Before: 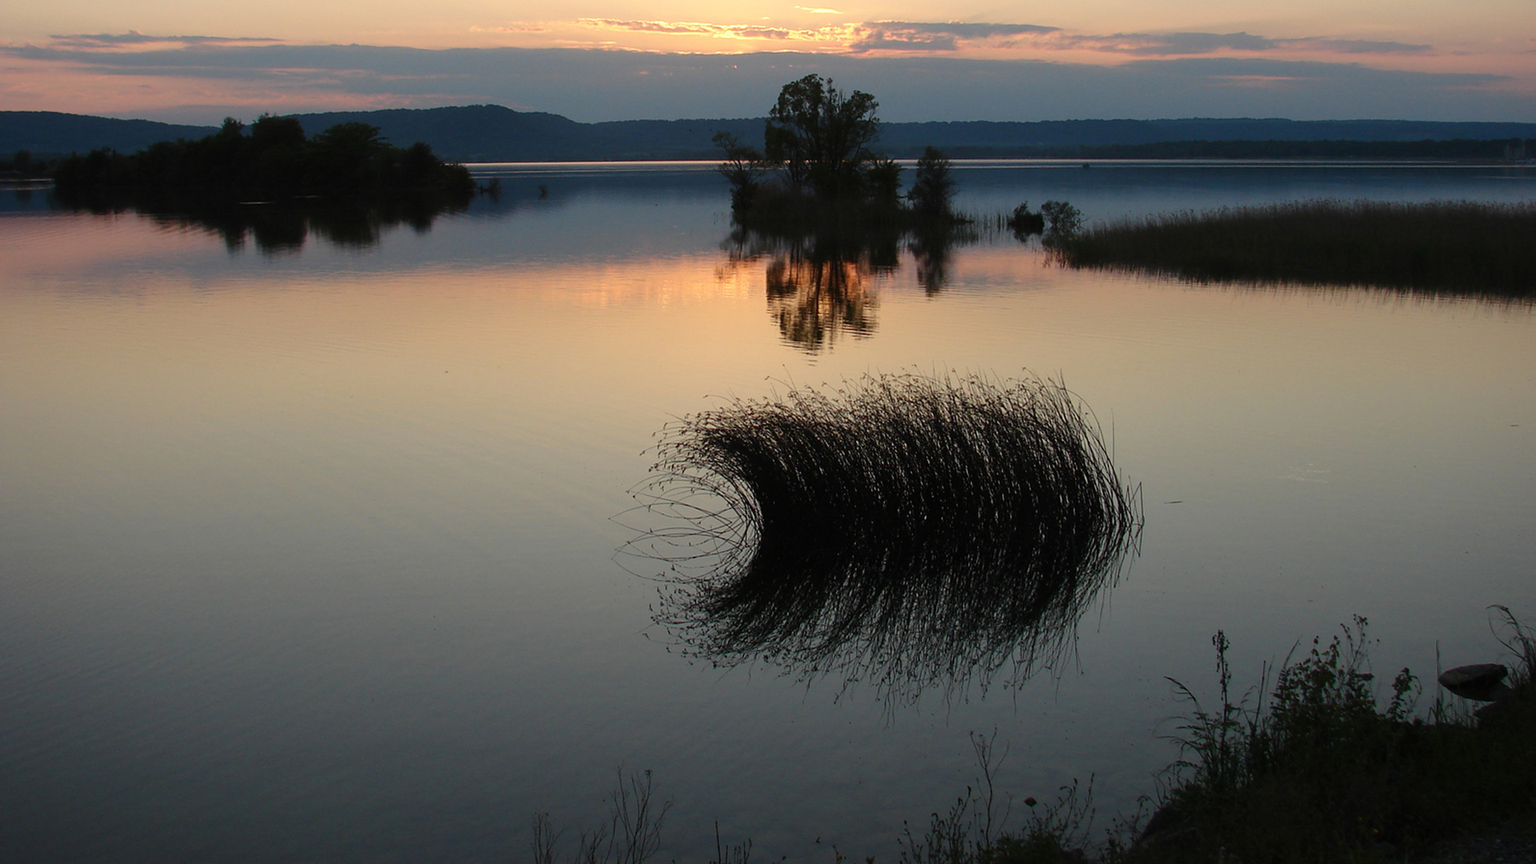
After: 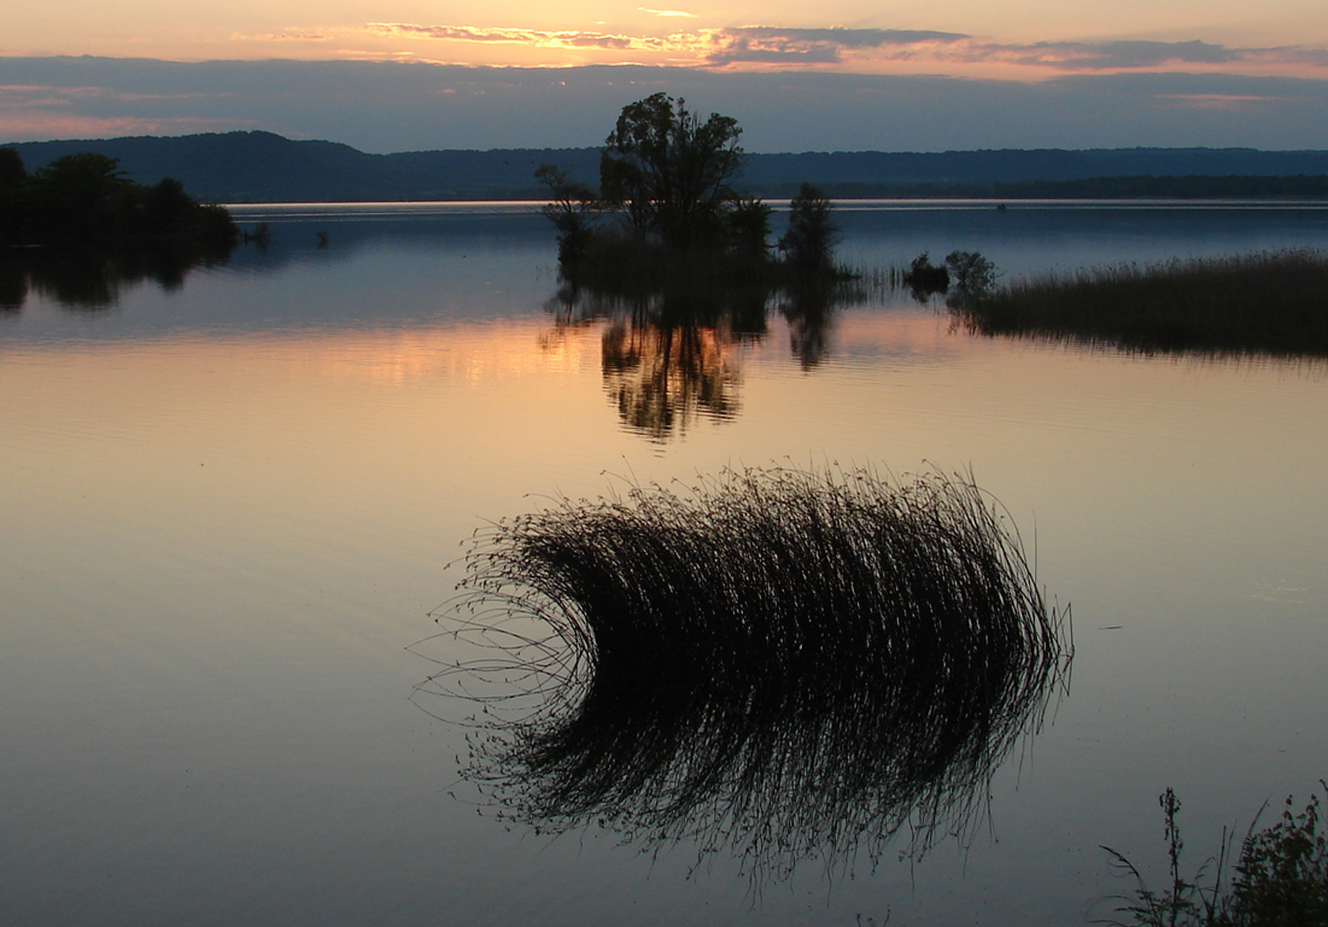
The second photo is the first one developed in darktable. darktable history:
crop: left 18.557%, right 12.257%, bottom 14.125%
